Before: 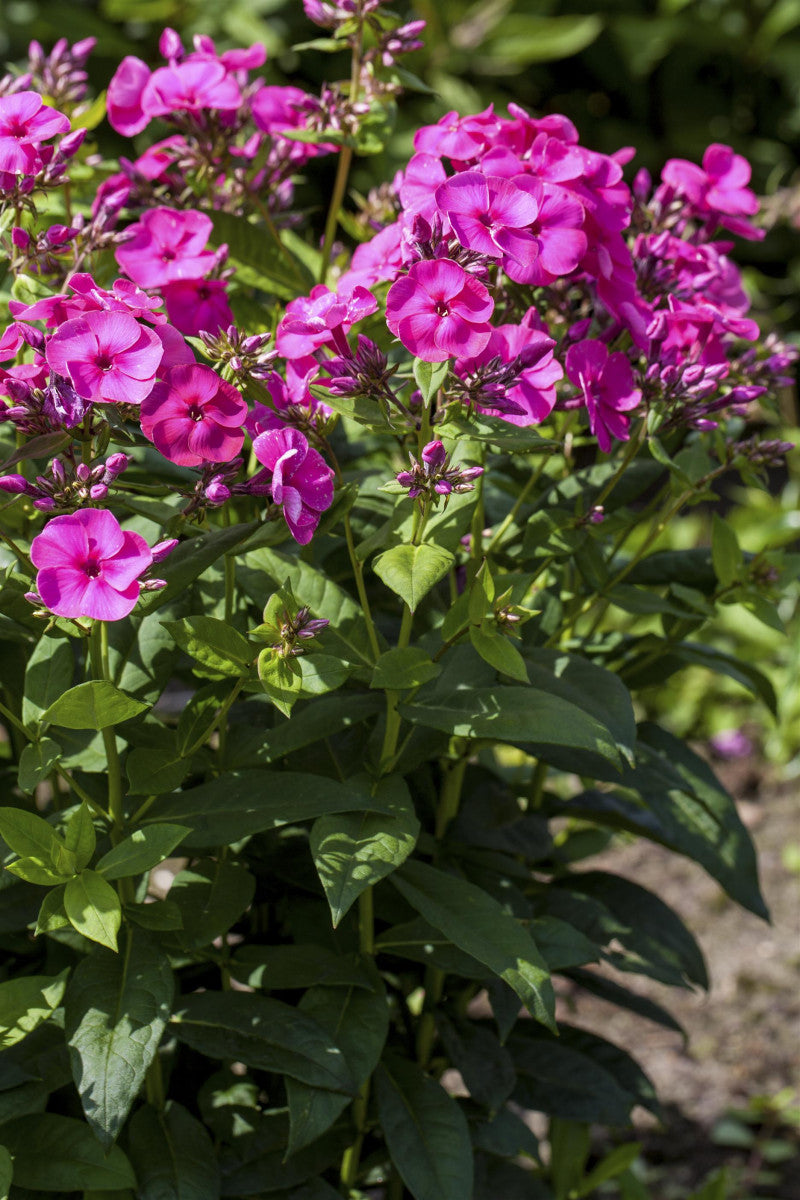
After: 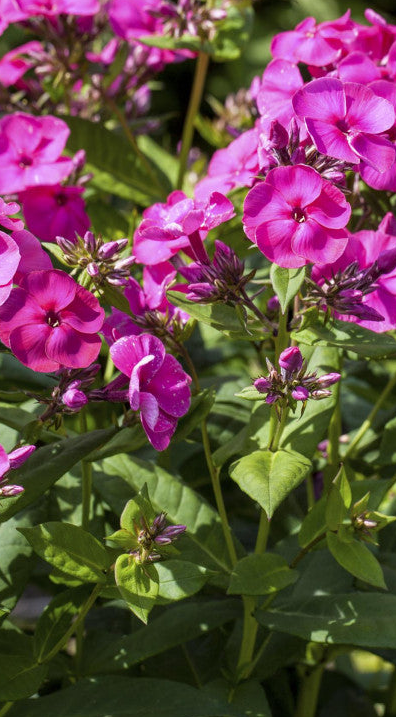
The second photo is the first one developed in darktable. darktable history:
crop: left 17.922%, top 7.862%, right 32.506%, bottom 32.357%
